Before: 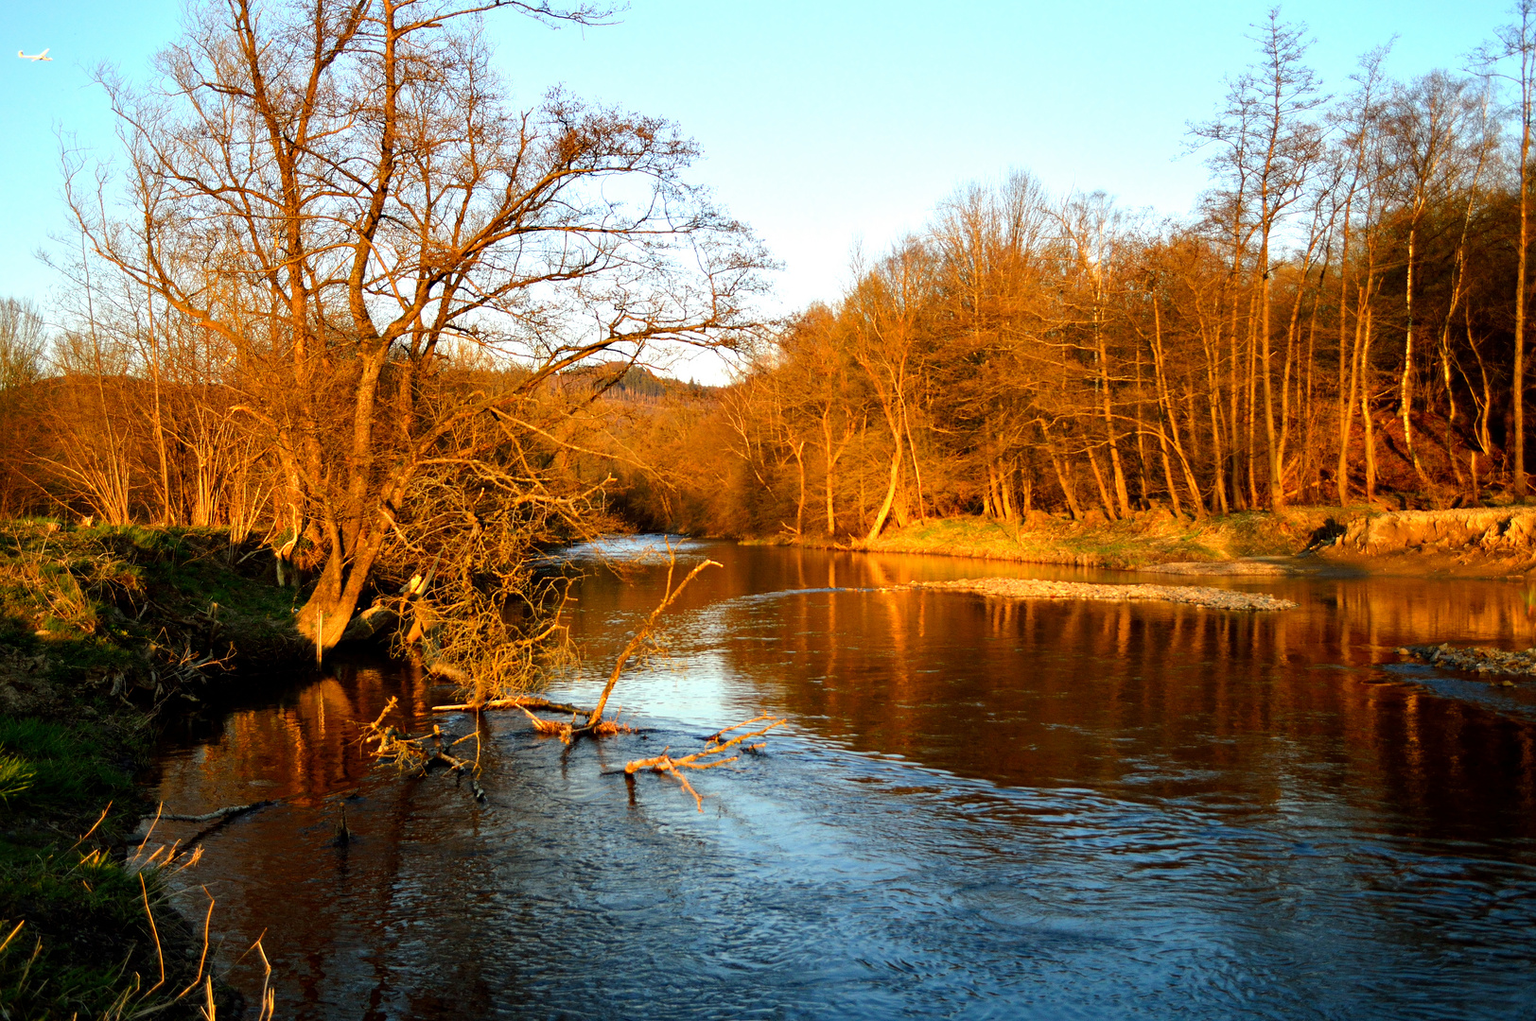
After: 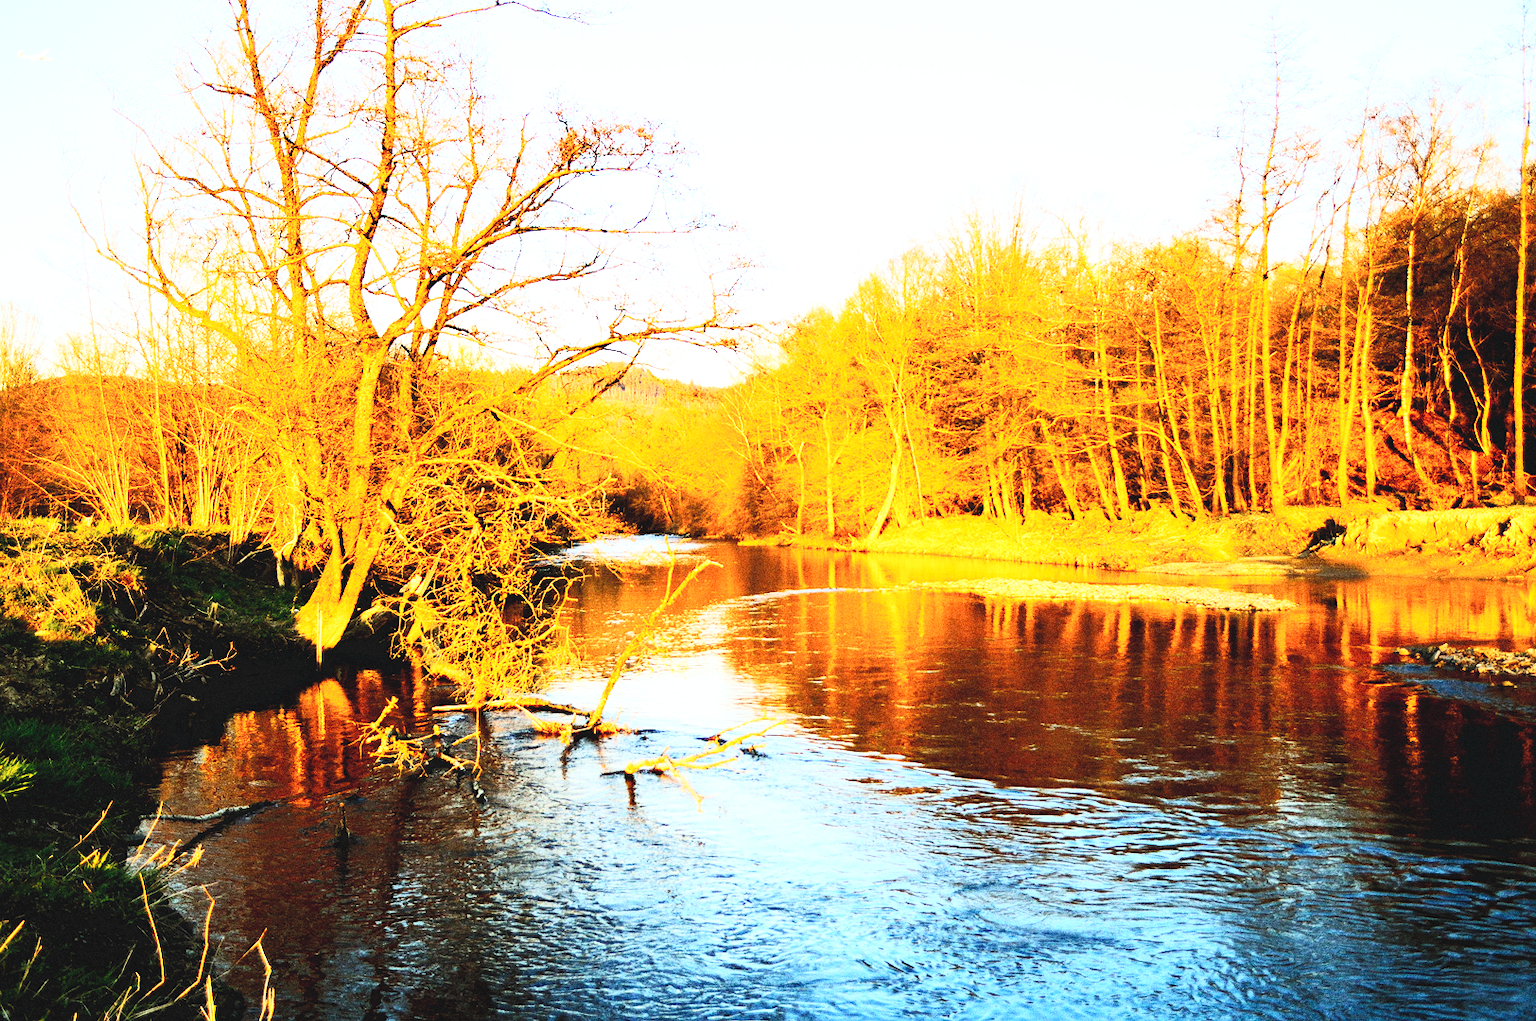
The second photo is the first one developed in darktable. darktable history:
base curve: curves: ch0 [(0, 0.003) (0.001, 0.002) (0.006, 0.004) (0.02, 0.022) (0.048, 0.086) (0.094, 0.234) (0.162, 0.431) (0.258, 0.629) (0.385, 0.8) (0.548, 0.918) (0.751, 0.988) (1, 1)], preserve colors none
contrast brightness saturation: contrast 0.39, brightness 0.53
grain: coarseness 0.09 ISO, strength 40%
